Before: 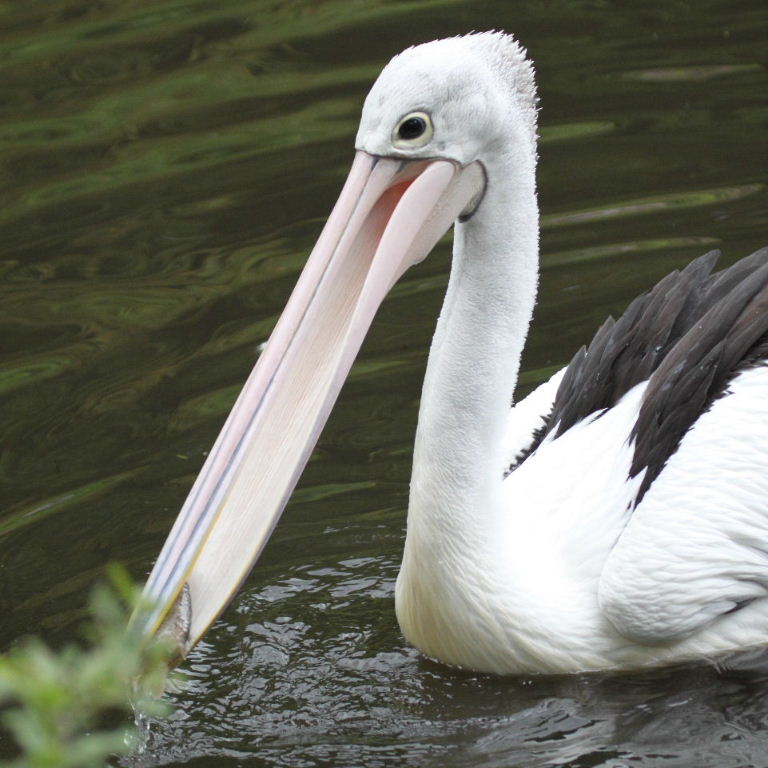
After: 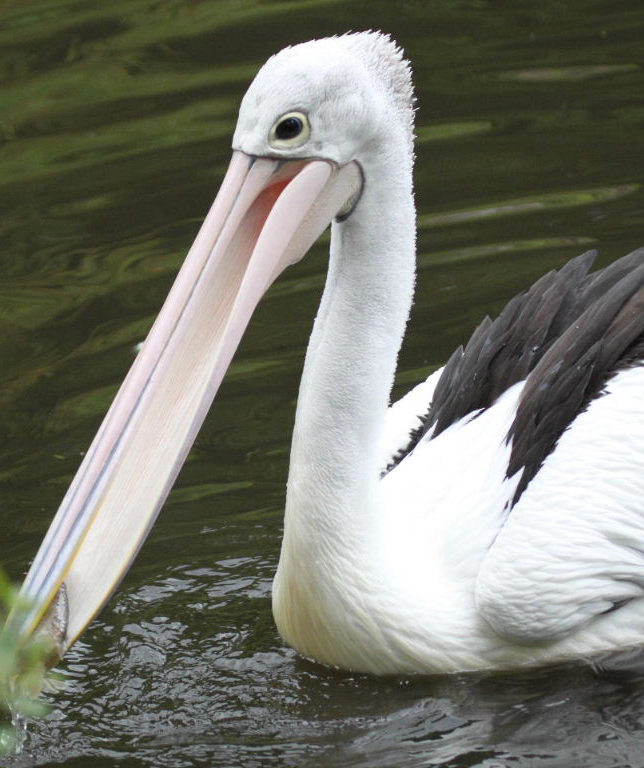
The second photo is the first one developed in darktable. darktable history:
crop: left 16.145%
contrast brightness saturation: saturation 0.1
